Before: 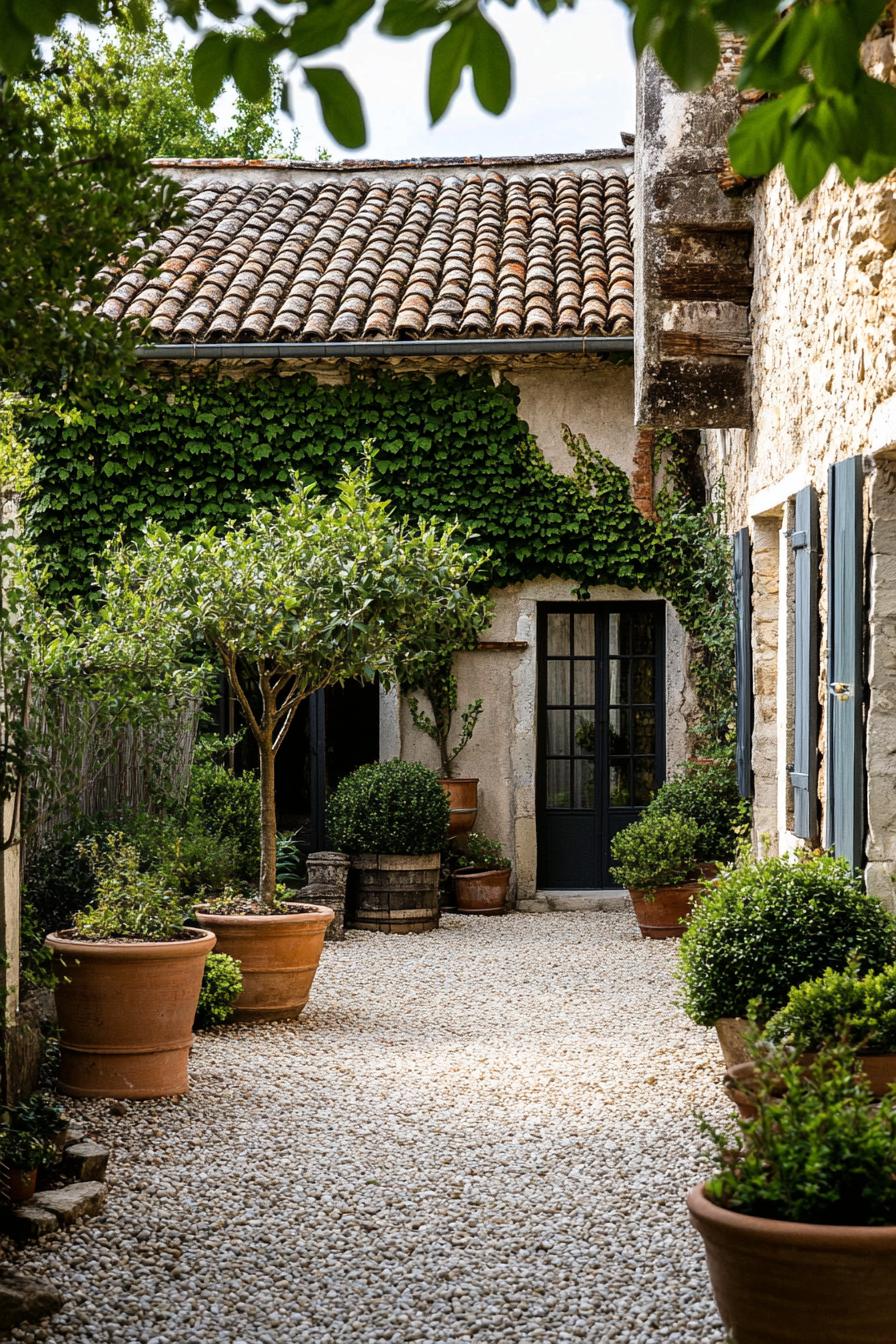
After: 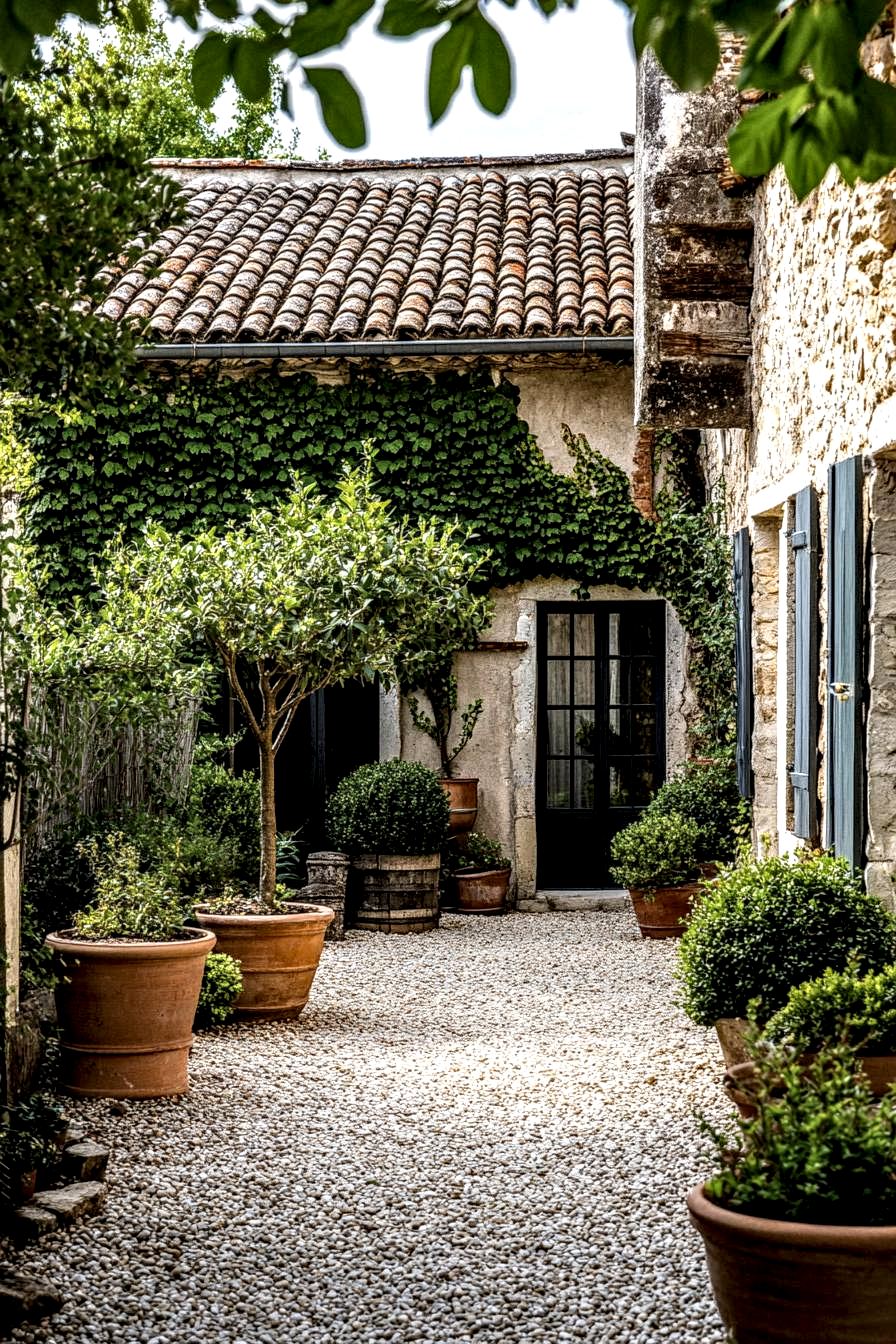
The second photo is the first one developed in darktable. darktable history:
local contrast: highlights 19%, detail 186%
haze removal: adaptive false
white balance: red 1, blue 1
